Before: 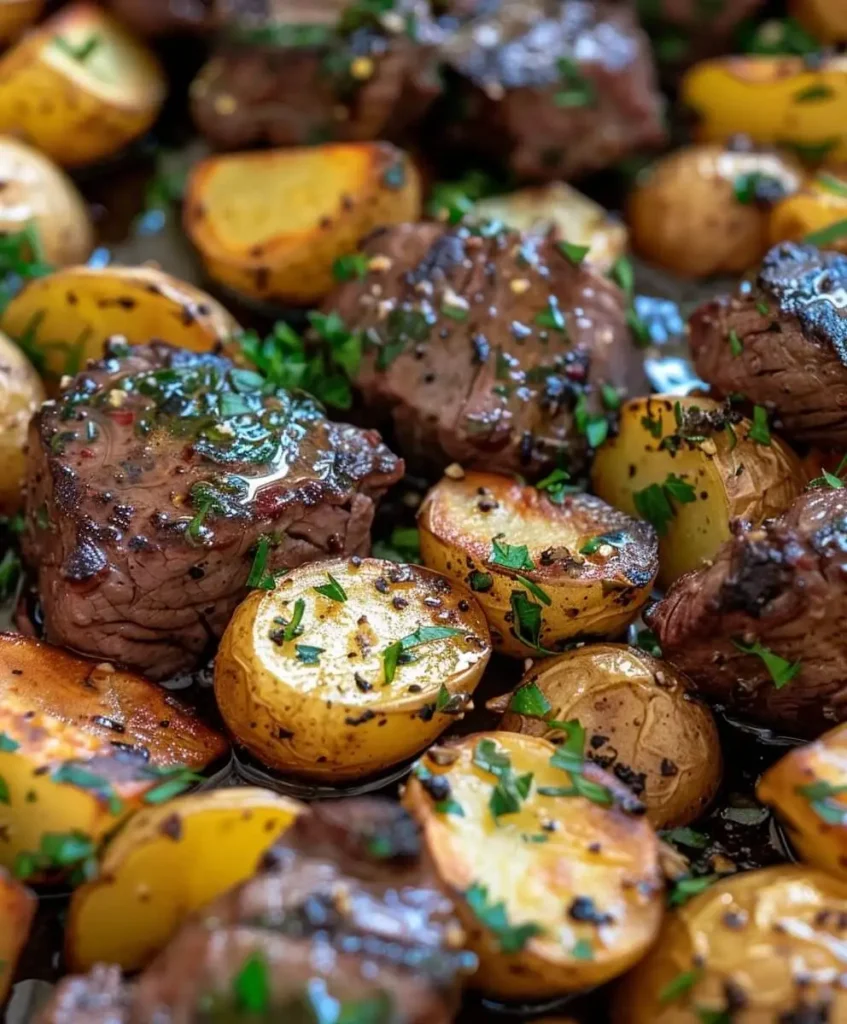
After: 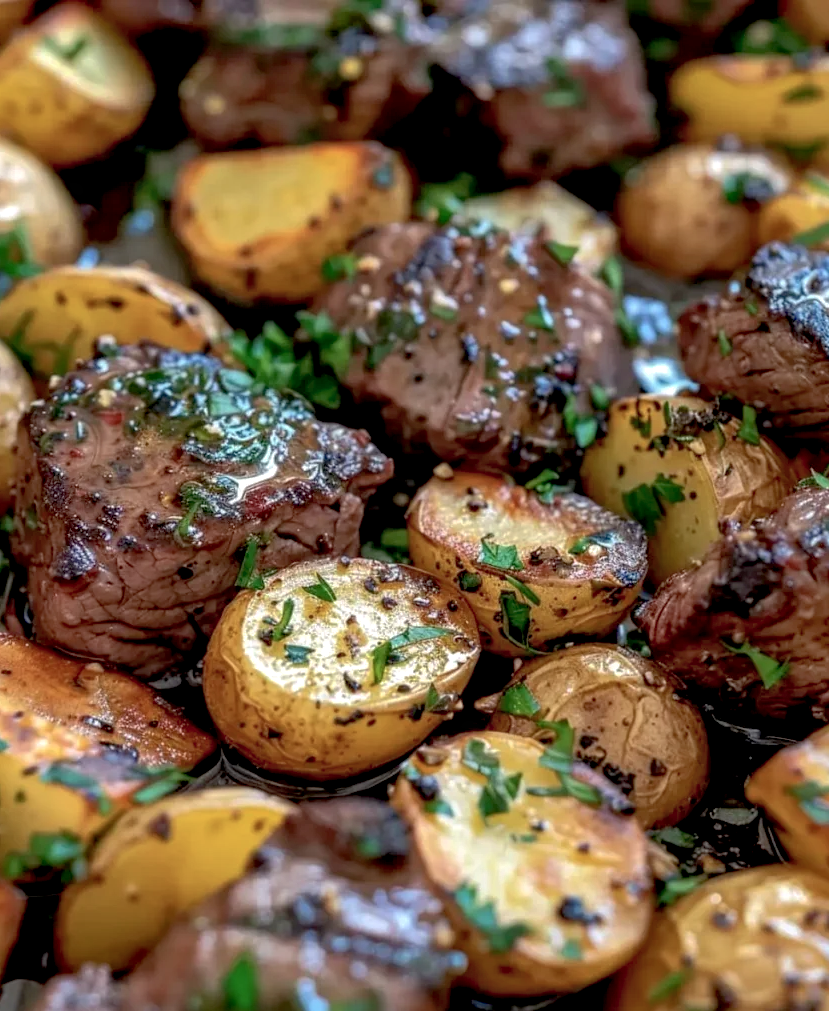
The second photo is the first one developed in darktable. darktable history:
crop and rotate: left 1.507%, right 0.612%, bottom 1.265%
contrast brightness saturation: contrast 0.012, saturation -0.051
color balance rgb: perceptual saturation grading › global saturation -12.279%
exposure: black level correction 0.007, exposure 0.103 EV, compensate highlight preservation false
local contrast: on, module defaults
shadows and highlights: on, module defaults
